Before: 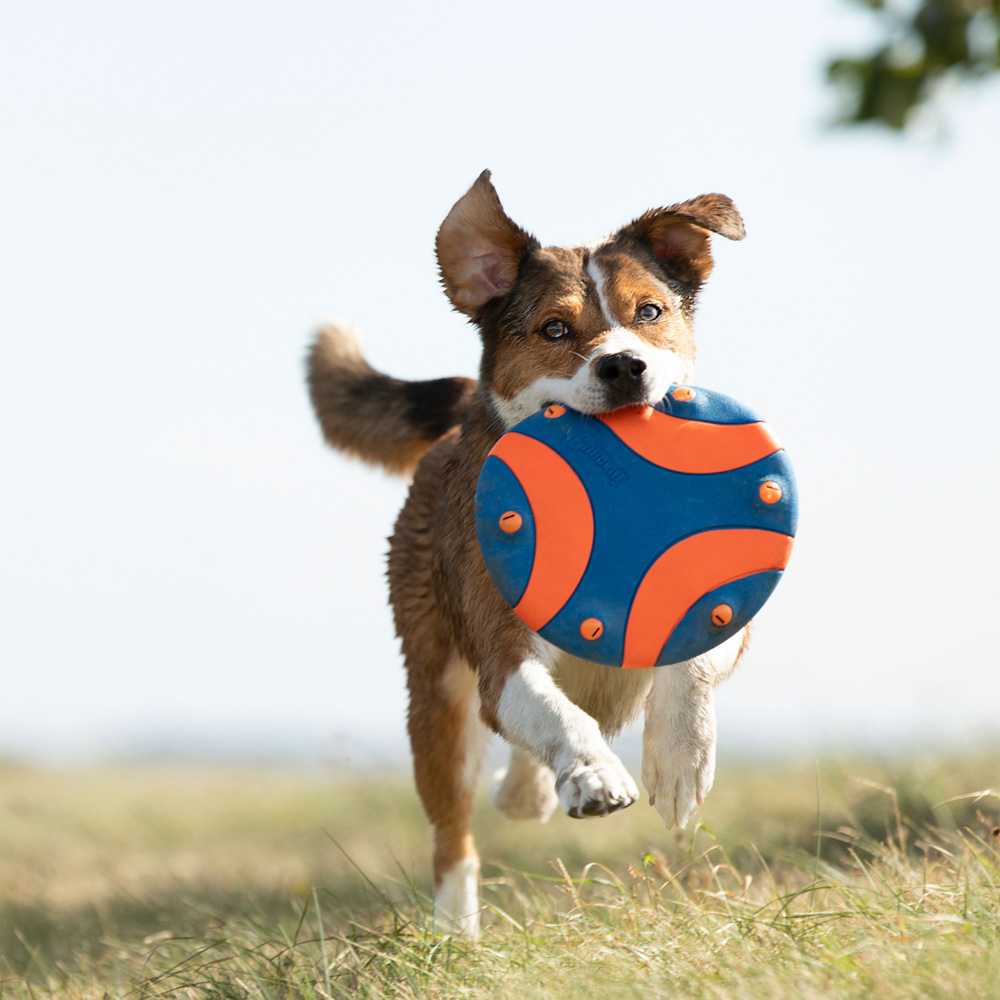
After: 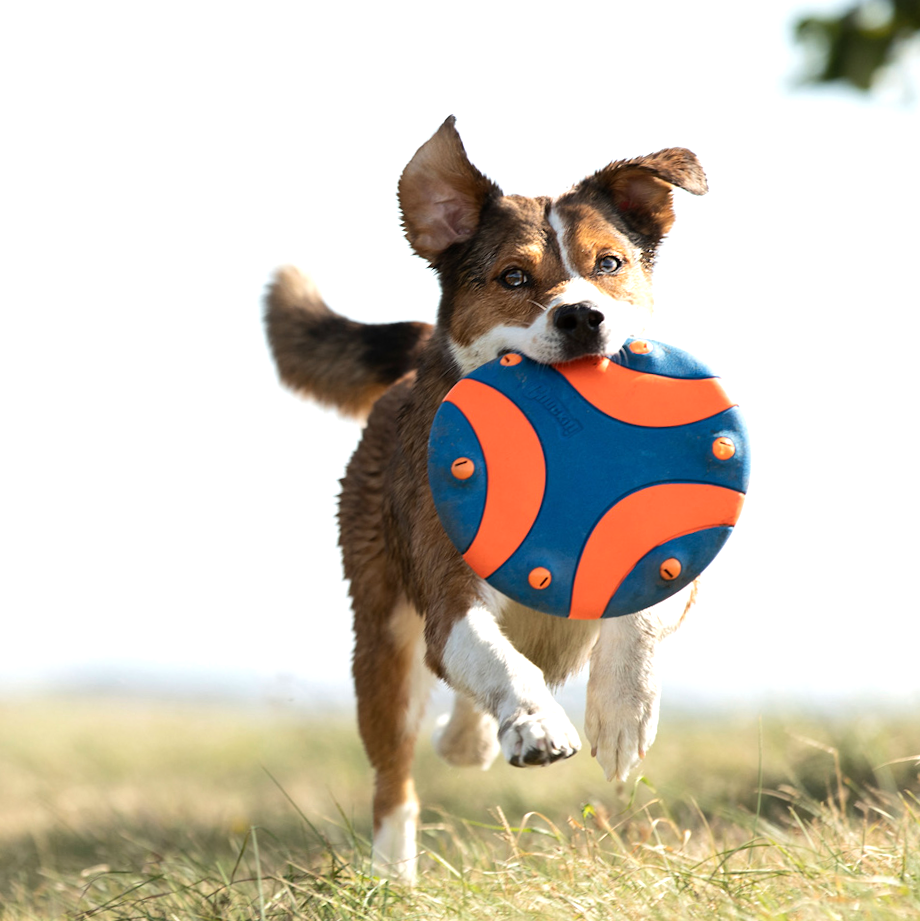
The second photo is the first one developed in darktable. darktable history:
crop and rotate: angle -2.1°, left 3.163%, top 3.831%, right 1.461%, bottom 0.697%
tone equalizer: -8 EV -0.451 EV, -7 EV -0.396 EV, -6 EV -0.299 EV, -5 EV -0.188 EV, -3 EV 0.219 EV, -2 EV 0.31 EV, -1 EV 0.381 EV, +0 EV 0.435 EV, edges refinement/feathering 500, mask exposure compensation -1.57 EV, preserve details no
